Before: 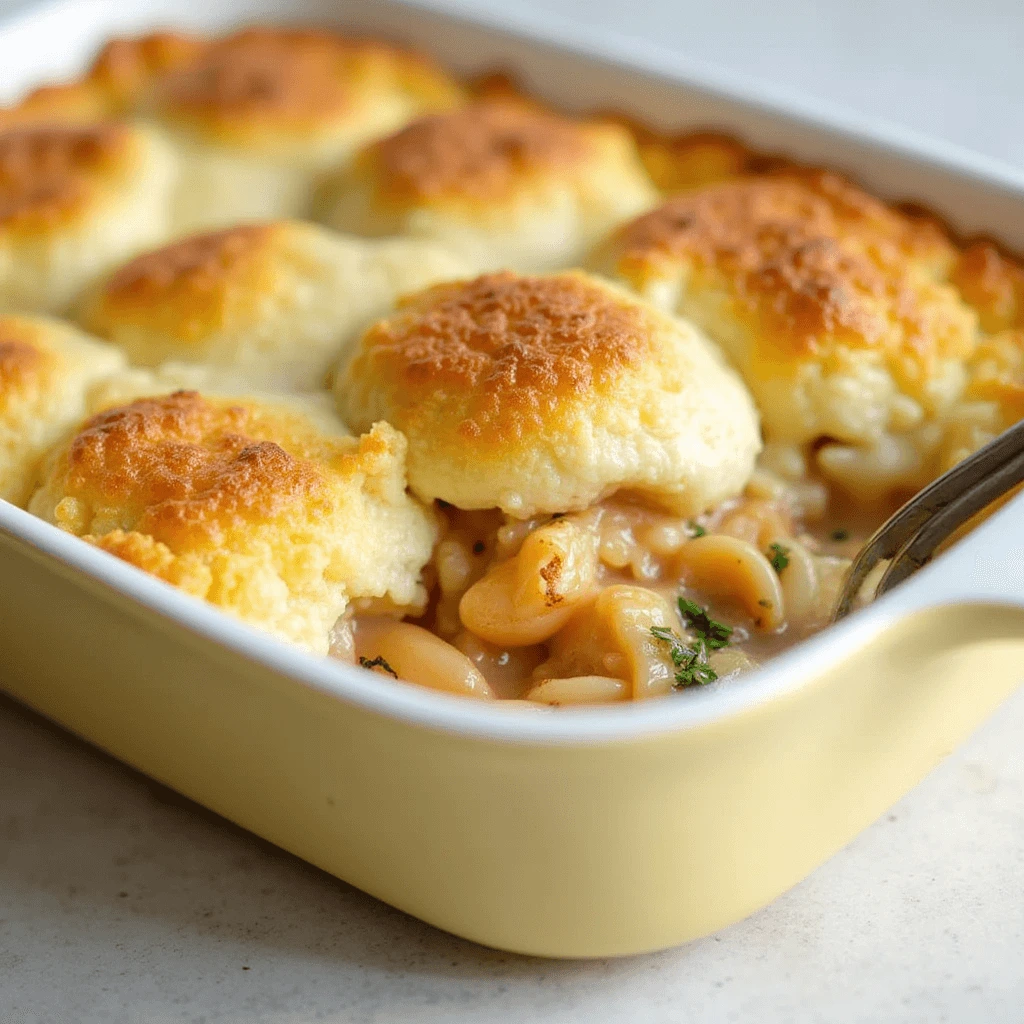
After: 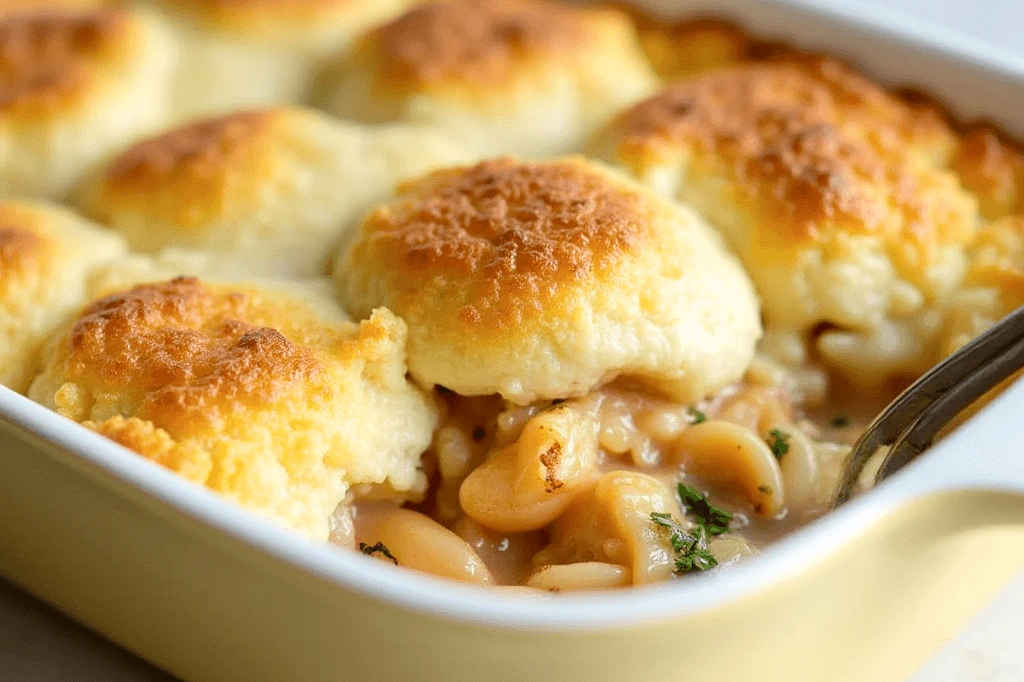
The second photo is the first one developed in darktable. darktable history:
contrast brightness saturation: contrast 0.14
crop: top 11.166%, bottom 22.168%
